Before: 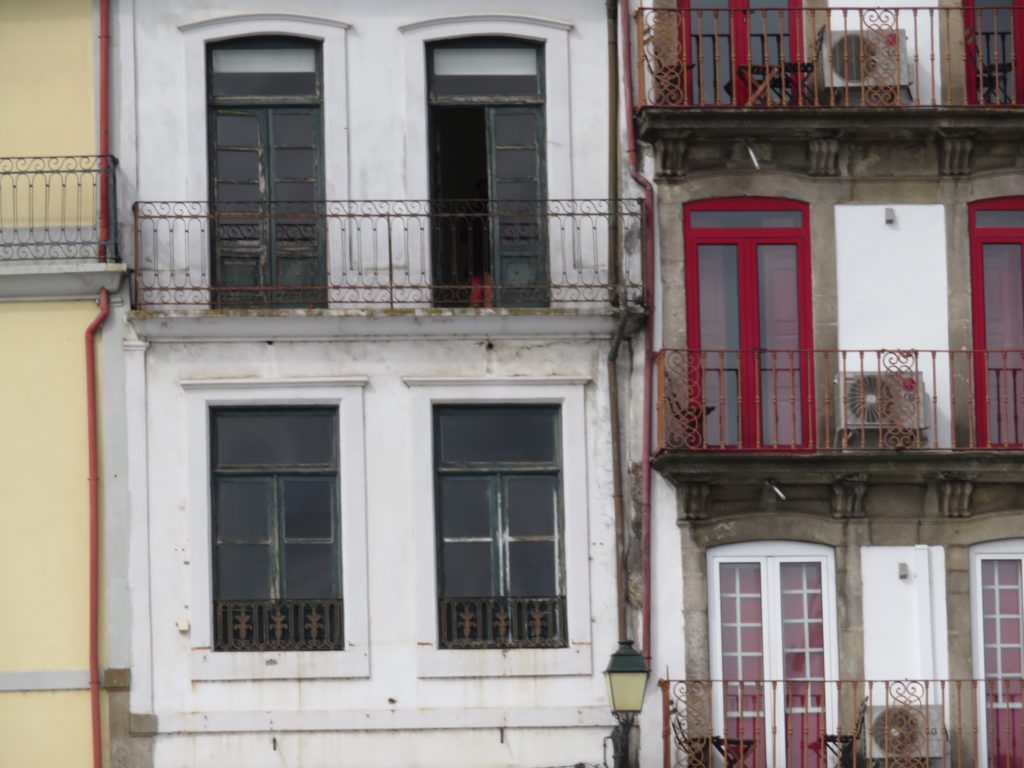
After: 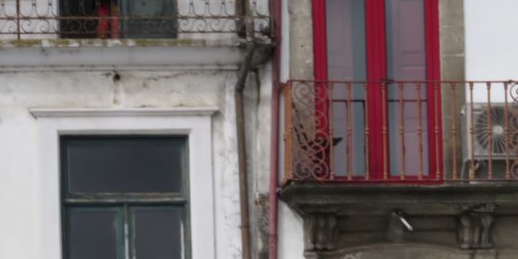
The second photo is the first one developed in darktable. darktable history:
crop: left 36.439%, top 35.142%, right 12.973%, bottom 31.115%
